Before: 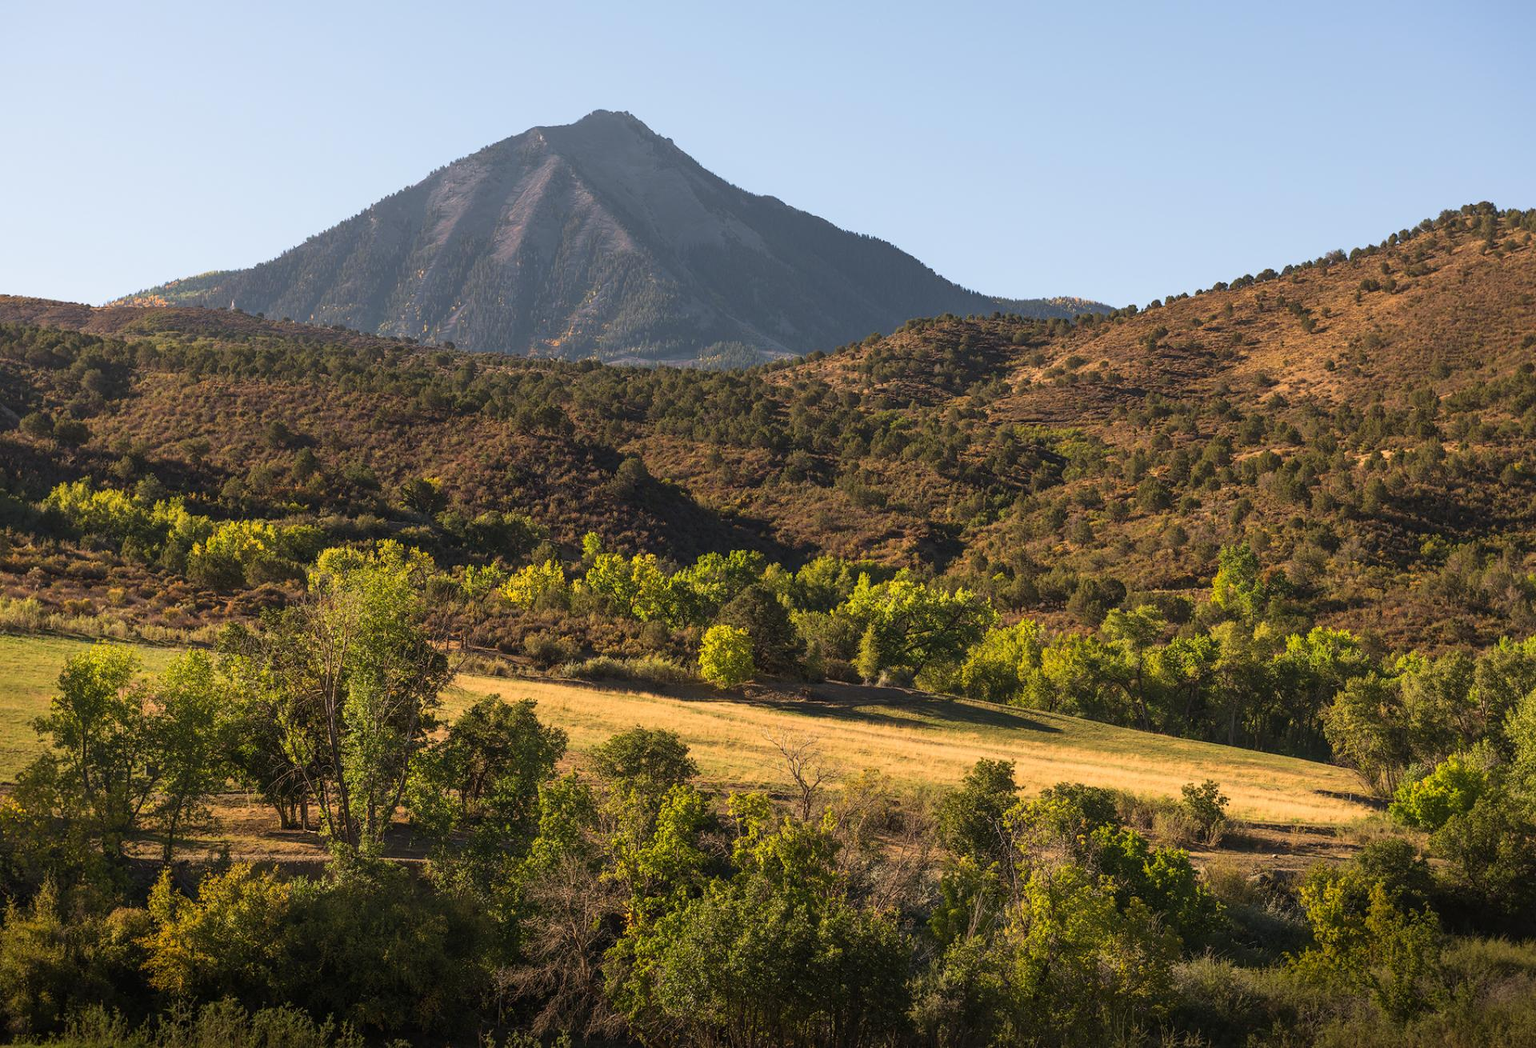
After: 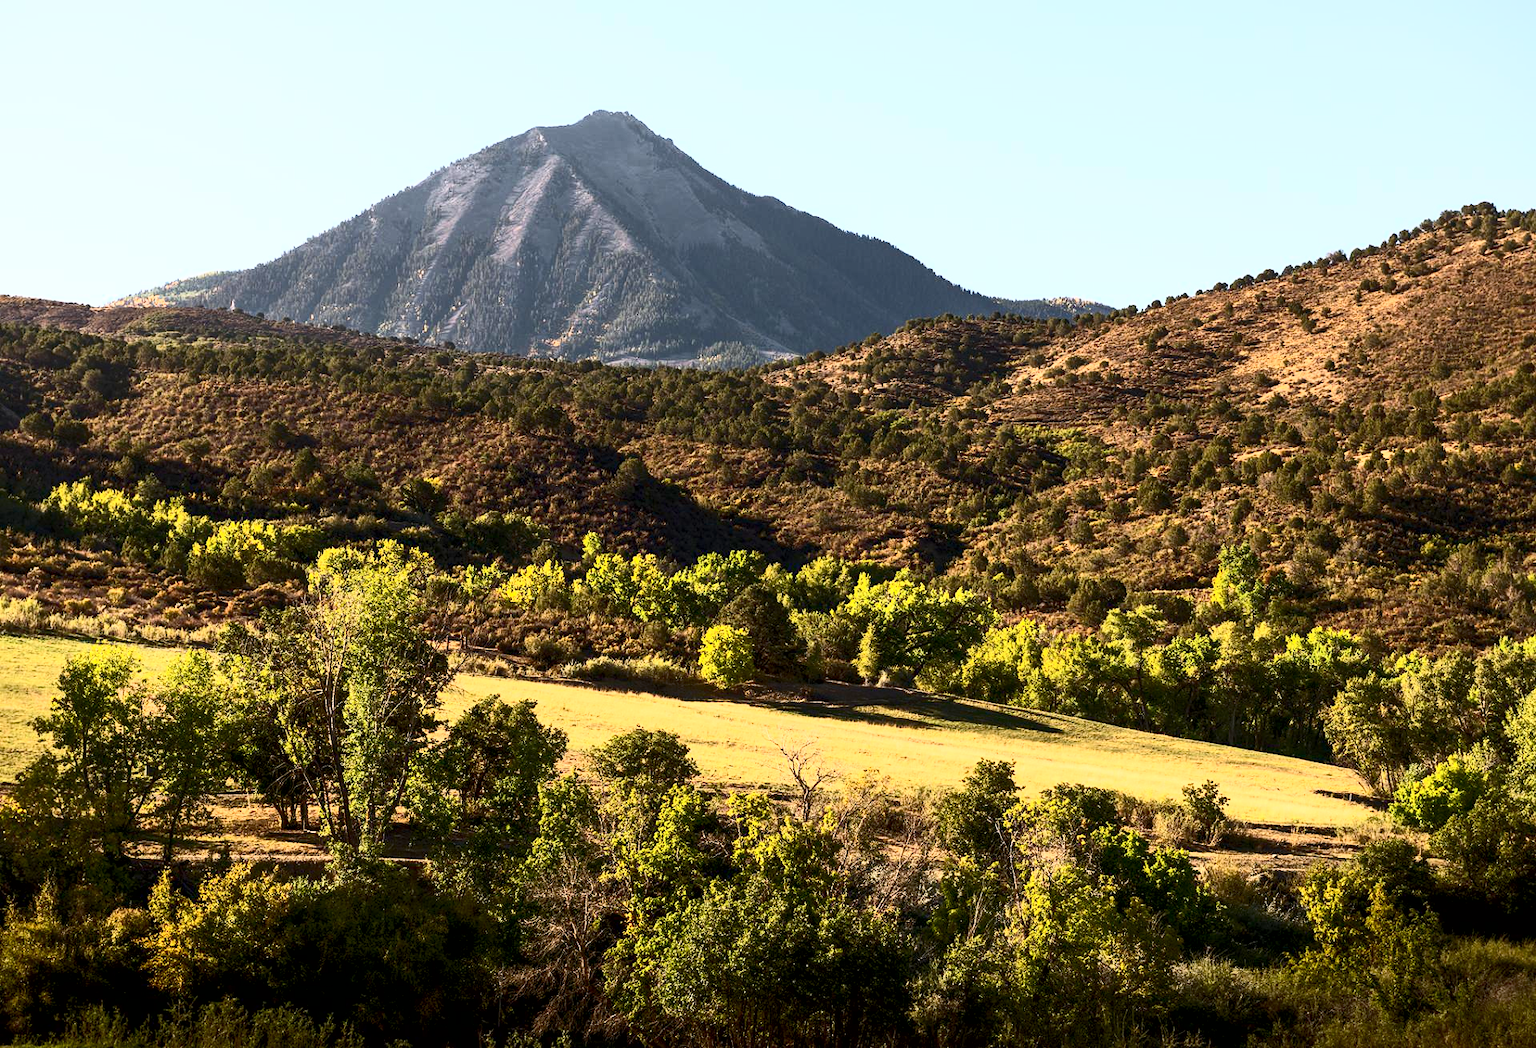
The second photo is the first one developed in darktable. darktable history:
contrast brightness saturation: contrast 0.616, brightness 0.35, saturation 0.149
exposure: black level correction 0.01, exposure 0.016 EV, compensate highlight preservation false
